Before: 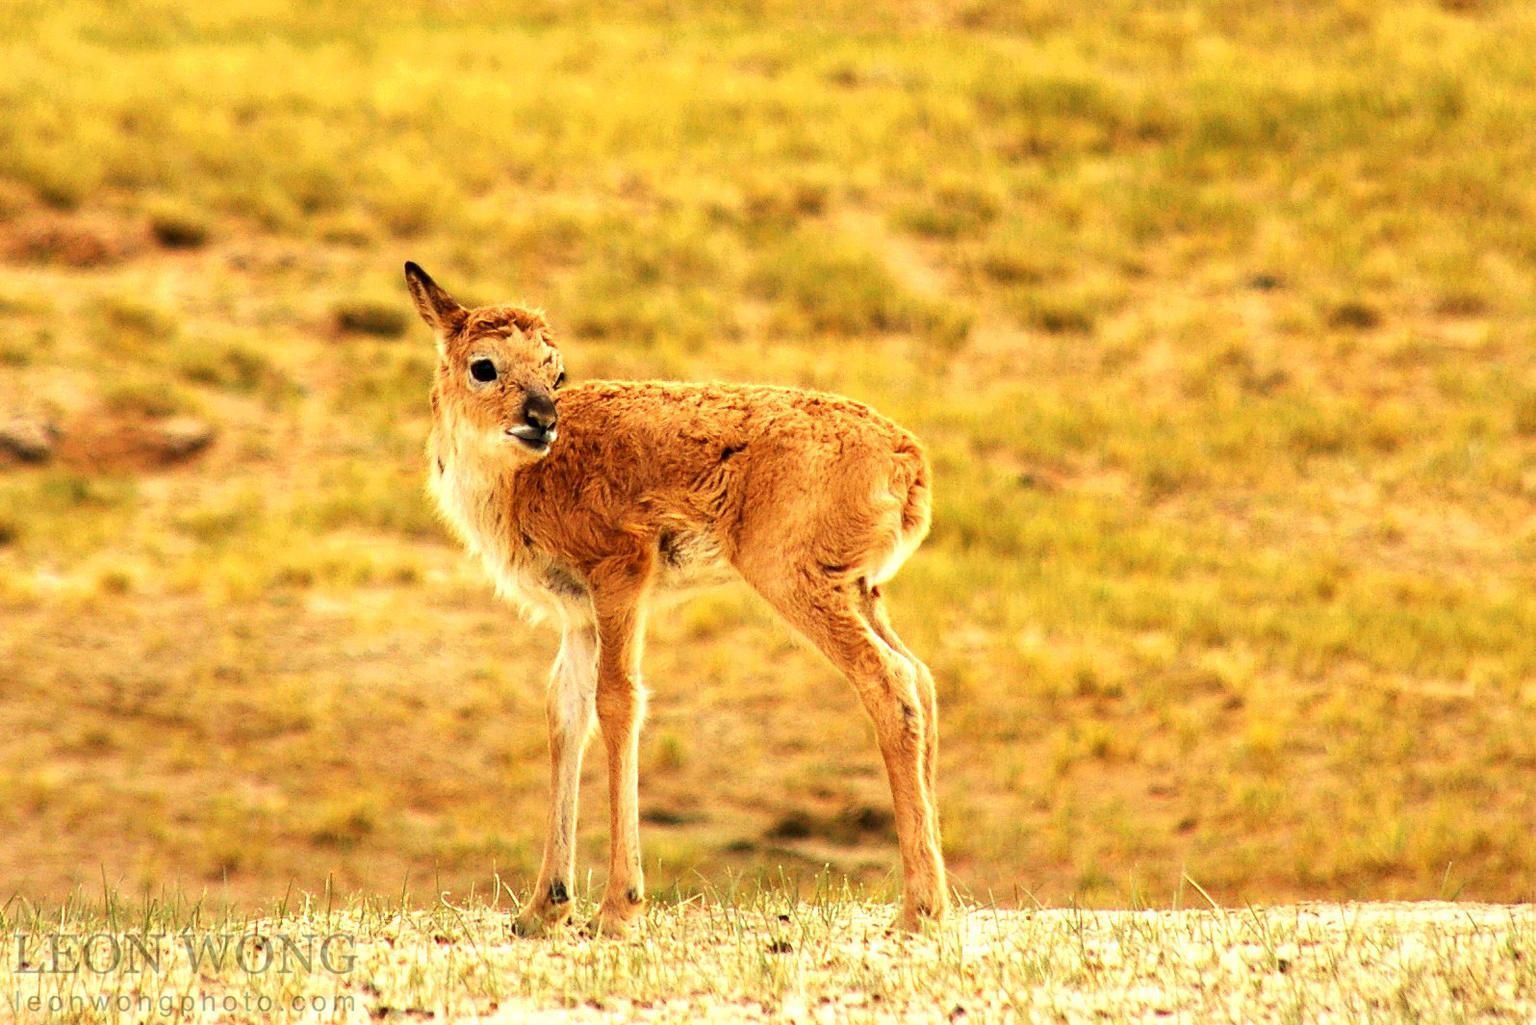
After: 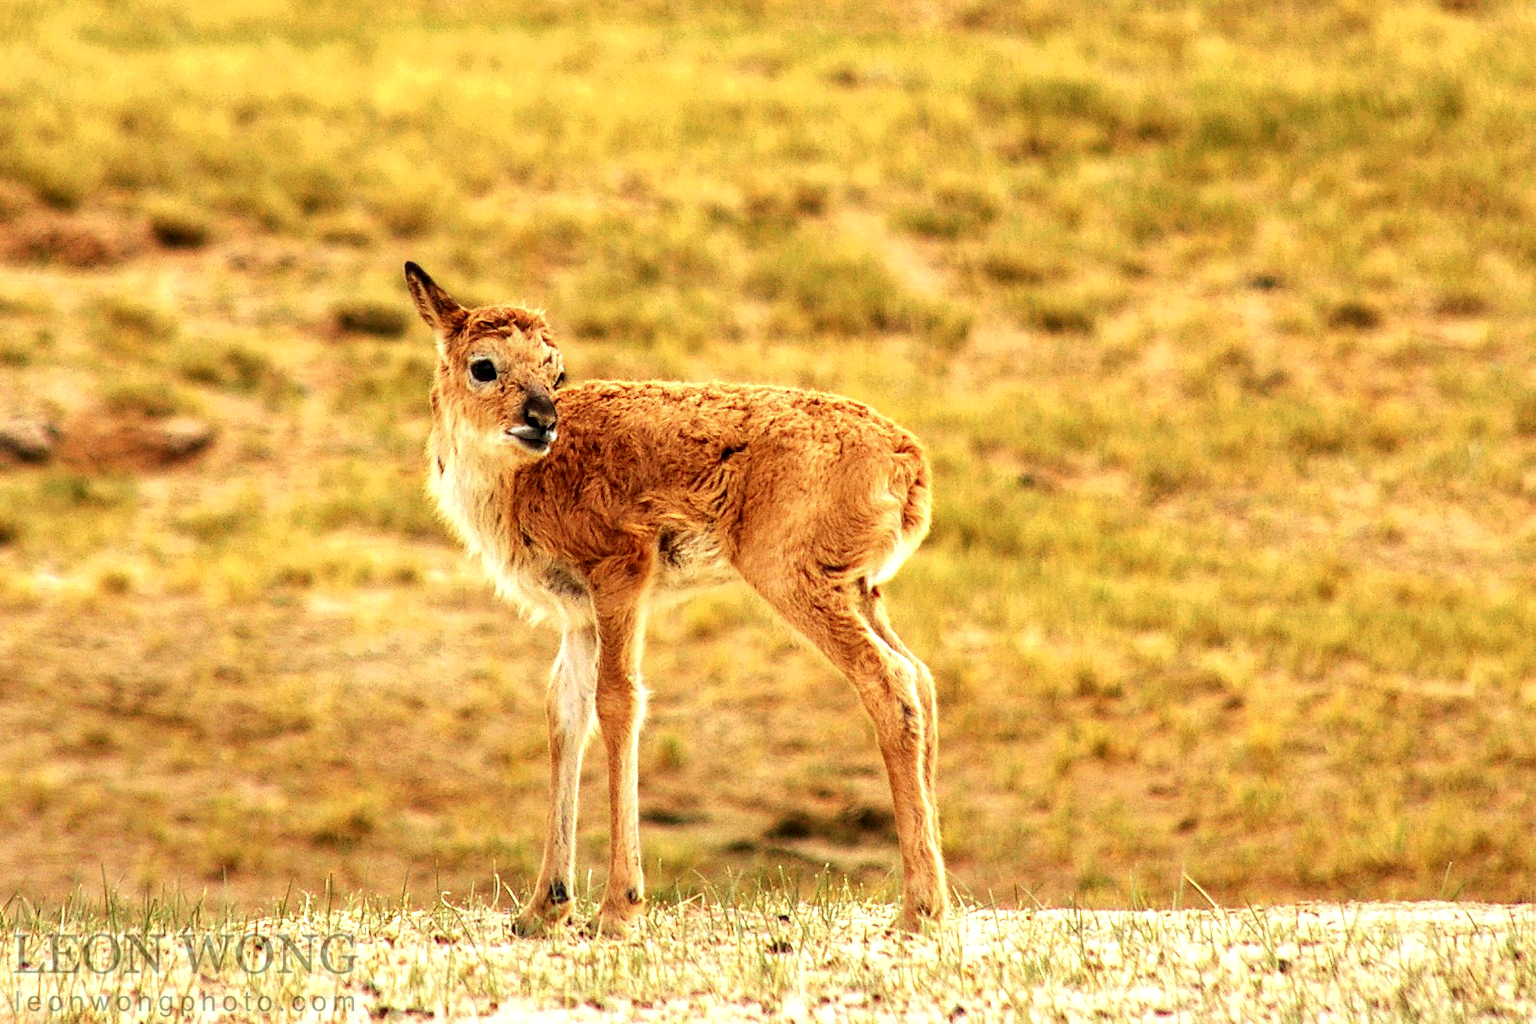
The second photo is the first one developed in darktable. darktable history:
local contrast: detail 130%
color calibration: illuminant as shot in camera, x 0.358, y 0.373, temperature 4628.91 K
